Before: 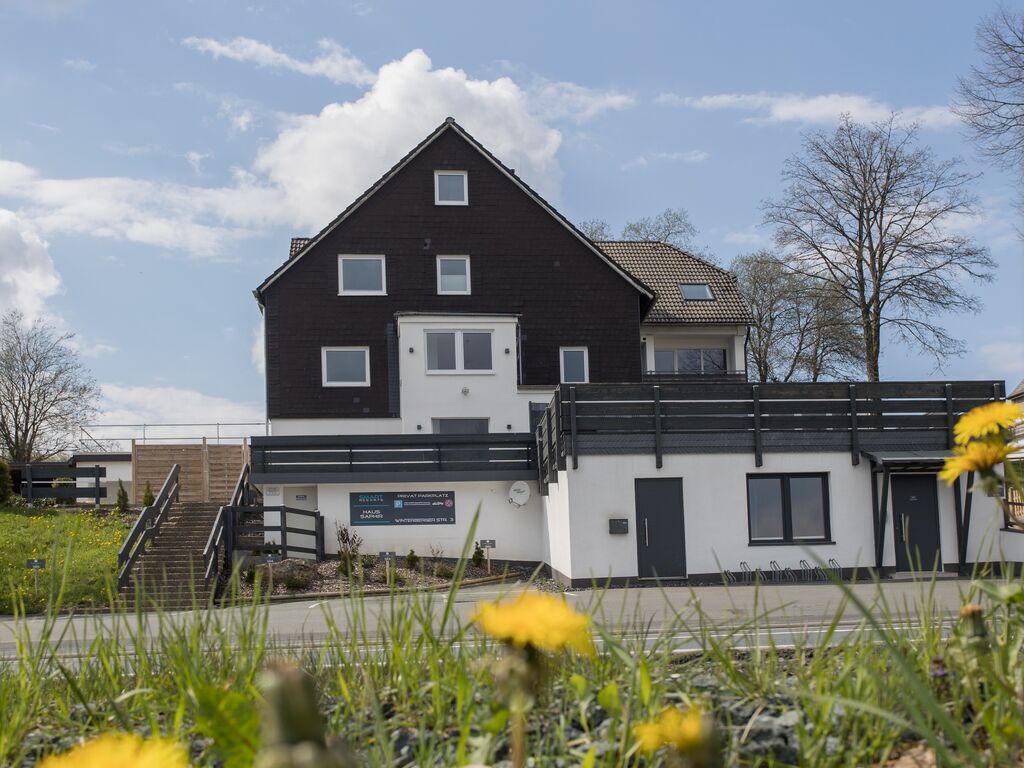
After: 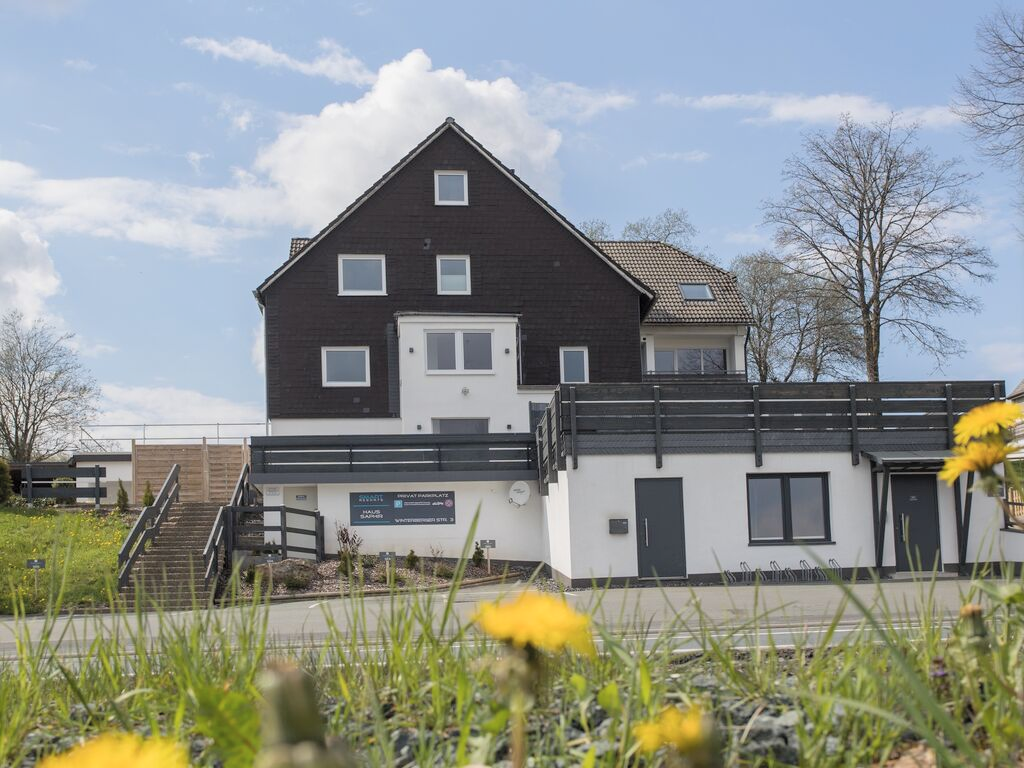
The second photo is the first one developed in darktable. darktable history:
contrast brightness saturation: brightness 0.129
